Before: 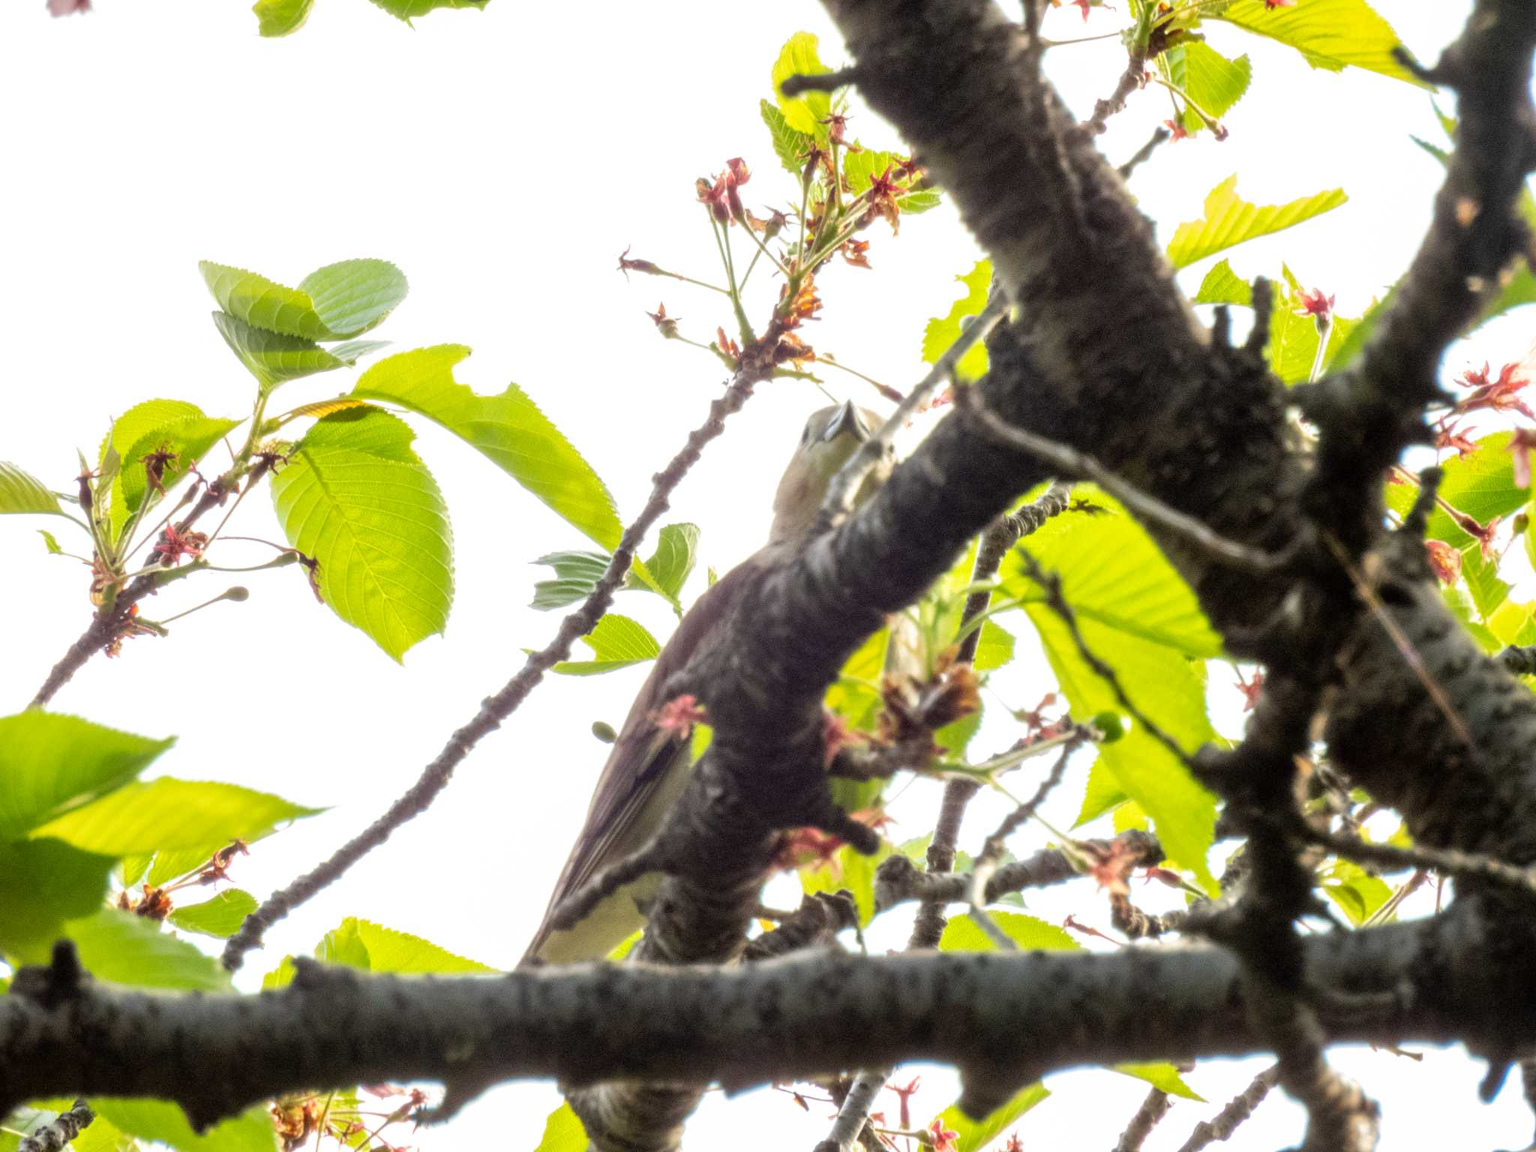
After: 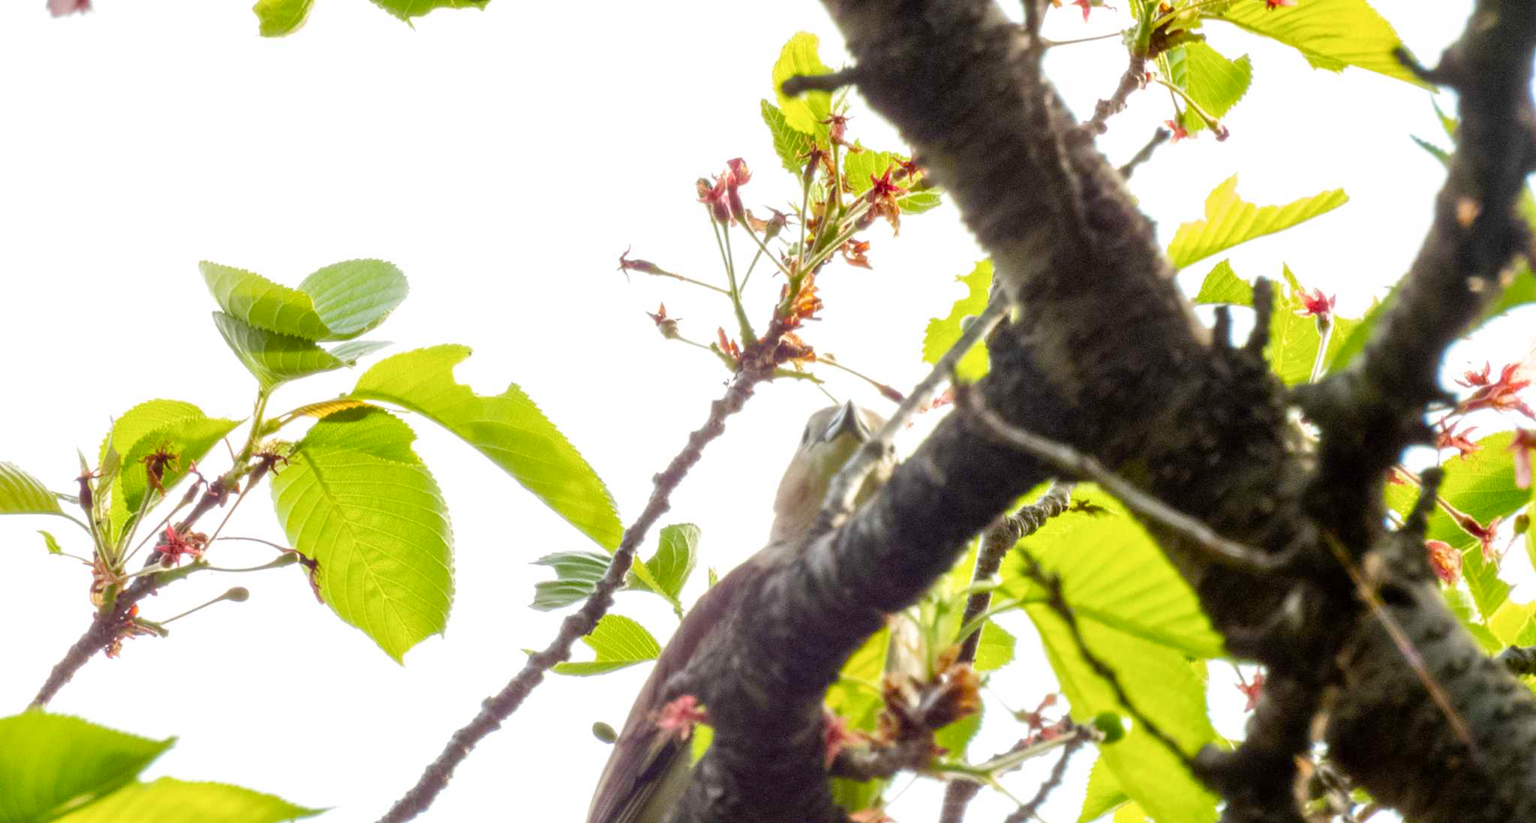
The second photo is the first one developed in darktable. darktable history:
crop: bottom 28.576%
exposure: compensate highlight preservation false
color balance rgb: perceptual saturation grading › global saturation 20%, perceptual saturation grading › highlights -25%, perceptual saturation grading › shadows 50%
